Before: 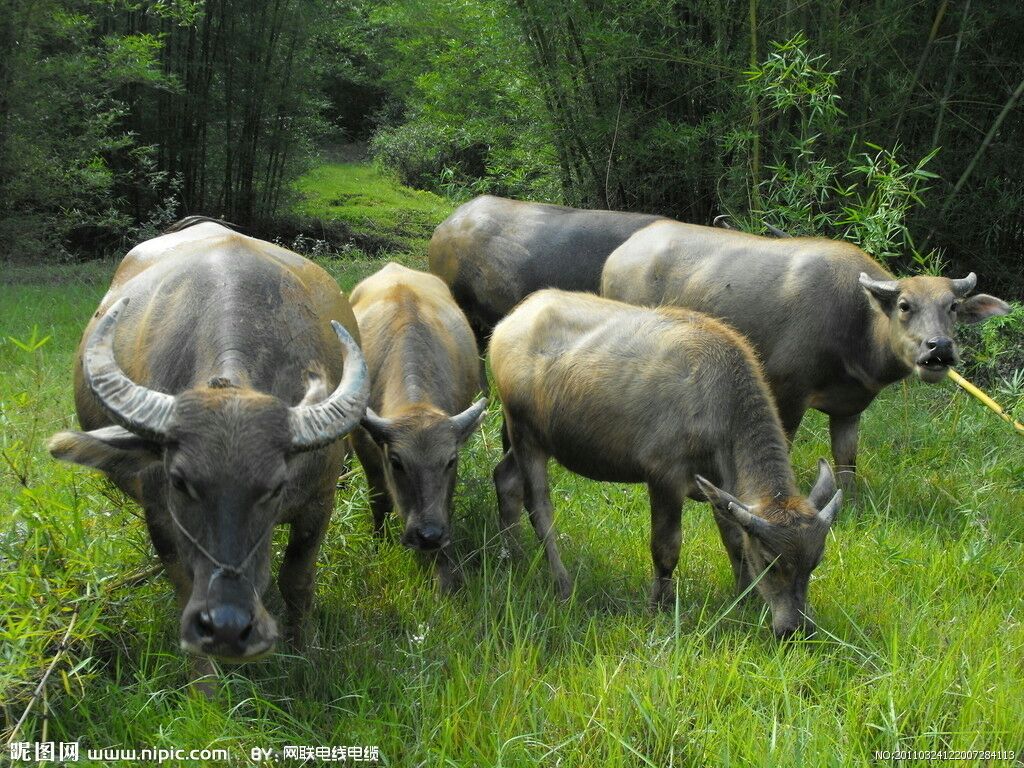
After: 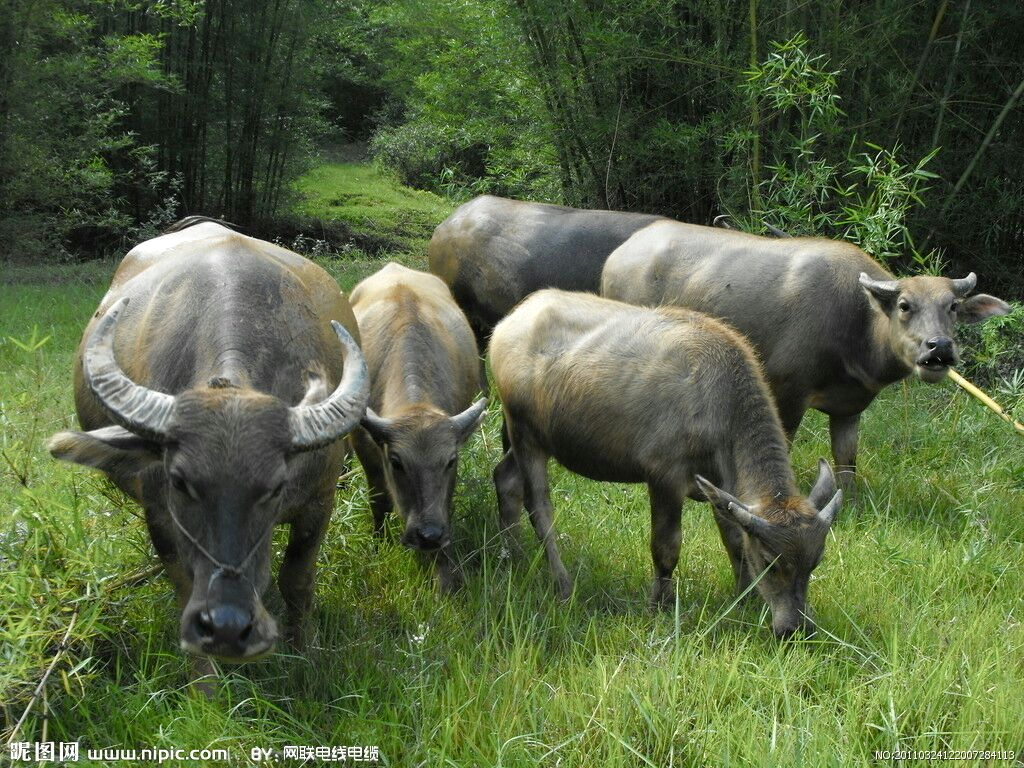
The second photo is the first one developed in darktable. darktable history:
color balance rgb: perceptual saturation grading › global saturation 0.467%, perceptual saturation grading › highlights -31.895%, perceptual saturation grading › mid-tones 5.635%, perceptual saturation grading › shadows 17.452%, global vibrance 4.77%, contrast 2.618%
contrast brightness saturation: saturation -0.064
